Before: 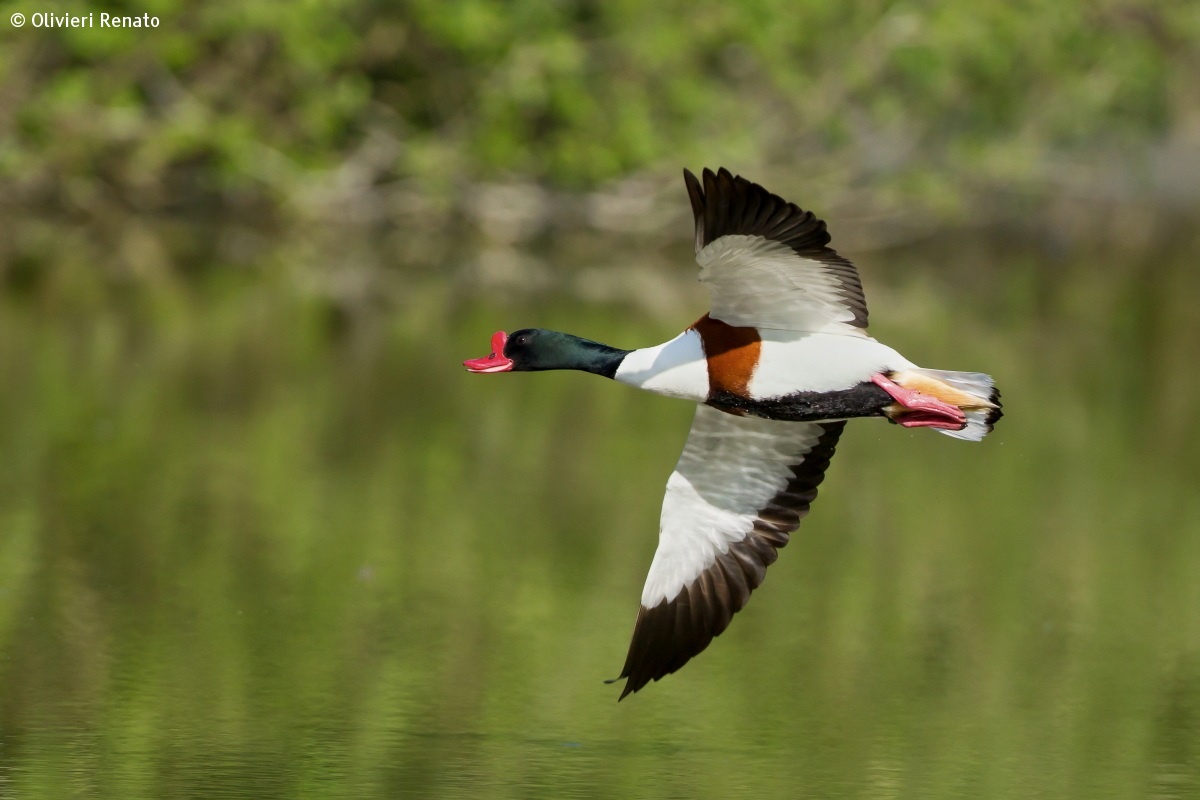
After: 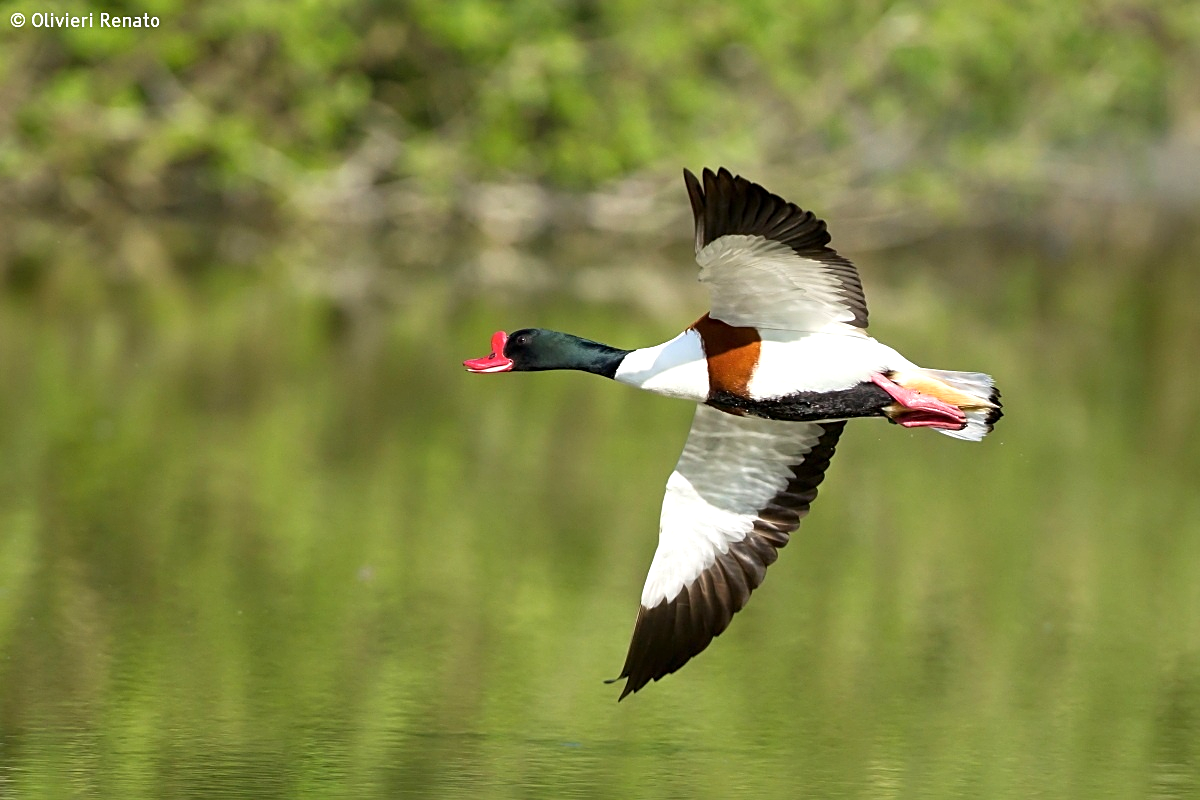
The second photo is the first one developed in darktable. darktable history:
exposure: exposure 0.605 EV, compensate highlight preservation false
sharpen: on, module defaults
